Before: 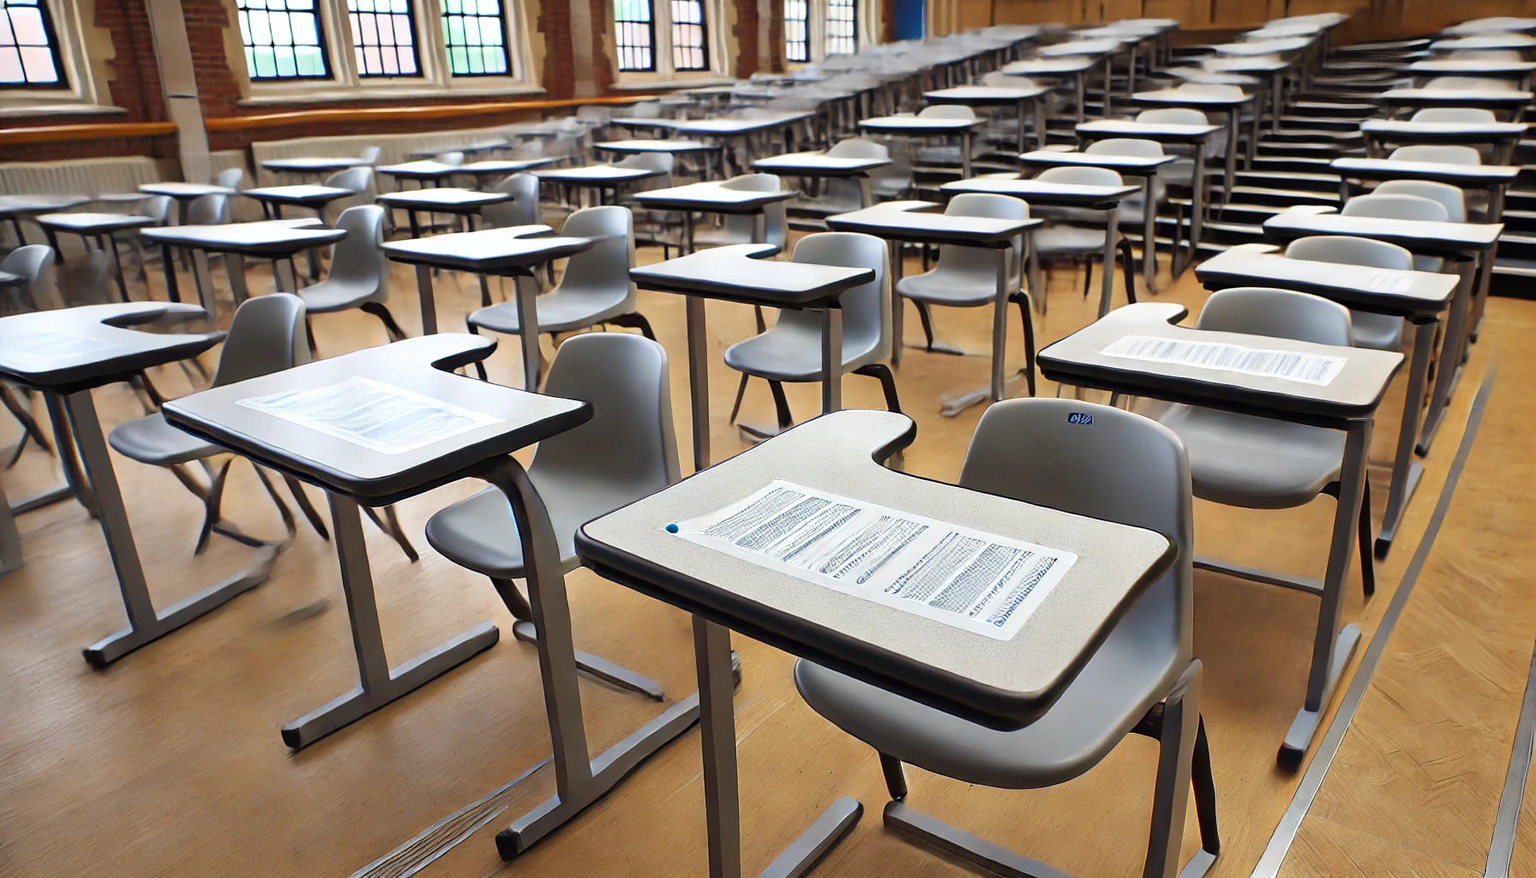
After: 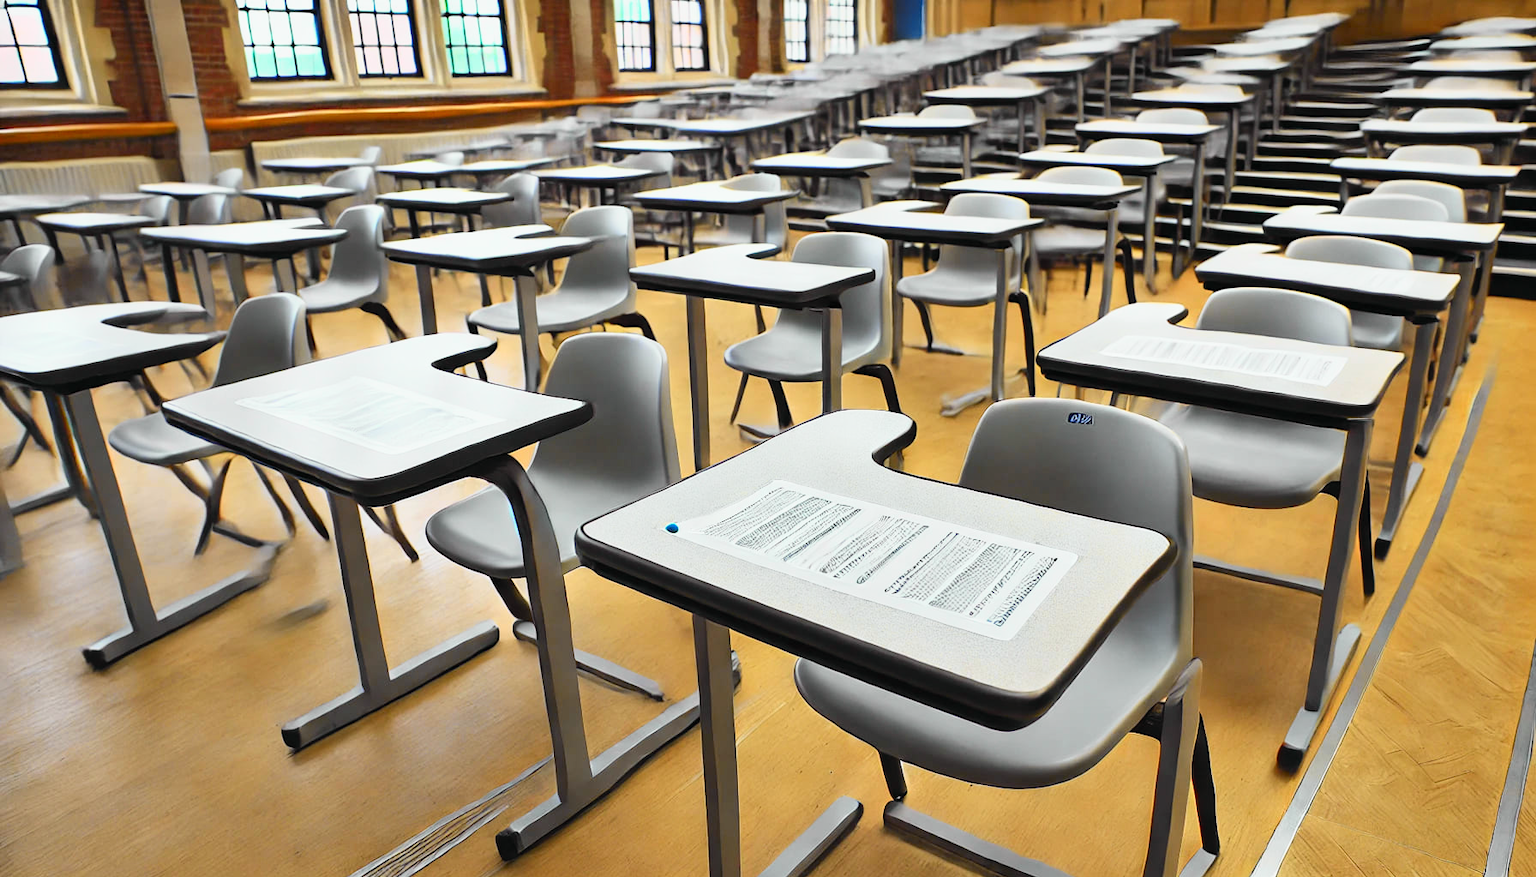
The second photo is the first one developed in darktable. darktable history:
shadows and highlights: low approximation 0.01, soften with gaussian
tone curve: curves: ch0 [(0, 0.012) (0.093, 0.11) (0.345, 0.425) (0.457, 0.562) (0.628, 0.738) (0.839, 0.909) (0.998, 0.978)]; ch1 [(0, 0) (0.437, 0.408) (0.472, 0.47) (0.502, 0.497) (0.527, 0.523) (0.568, 0.577) (0.62, 0.66) (0.669, 0.748) (0.859, 0.899) (1, 1)]; ch2 [(0, 0) (0.33, 0.301) (0.421, 0.443) (0.473, 0.498) (0.509, 0.502) (0.535, 0.545) (0.549, 0.576) (0.644, 0.703) (1, 1)], color space Lab, independent channels, preserve colors none
